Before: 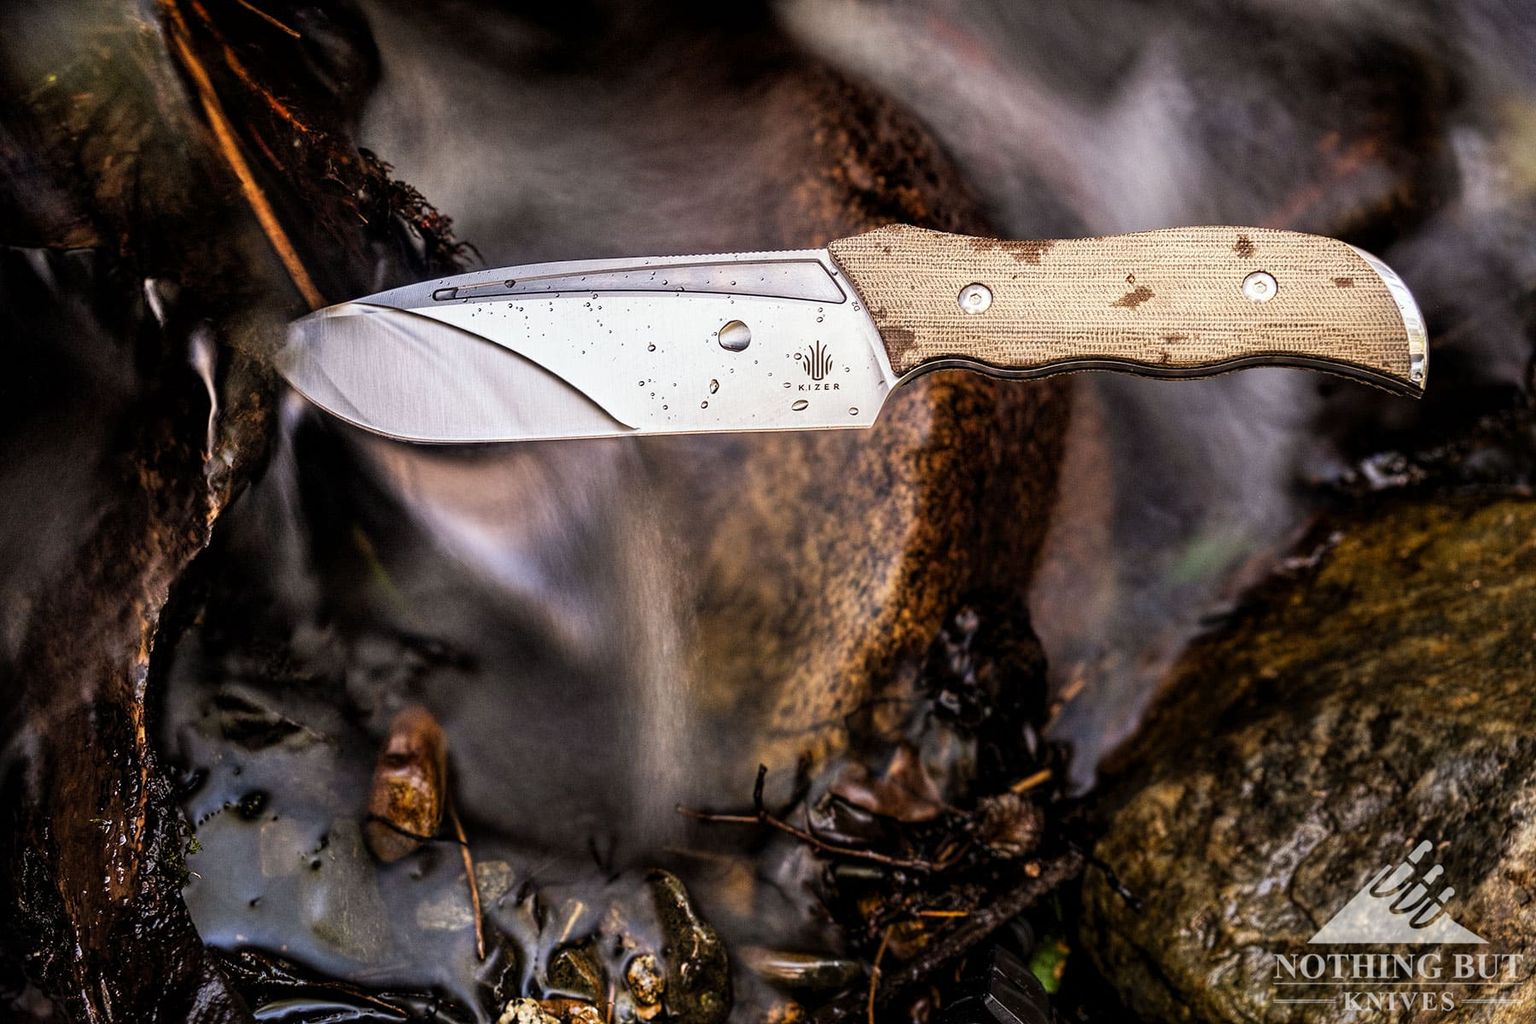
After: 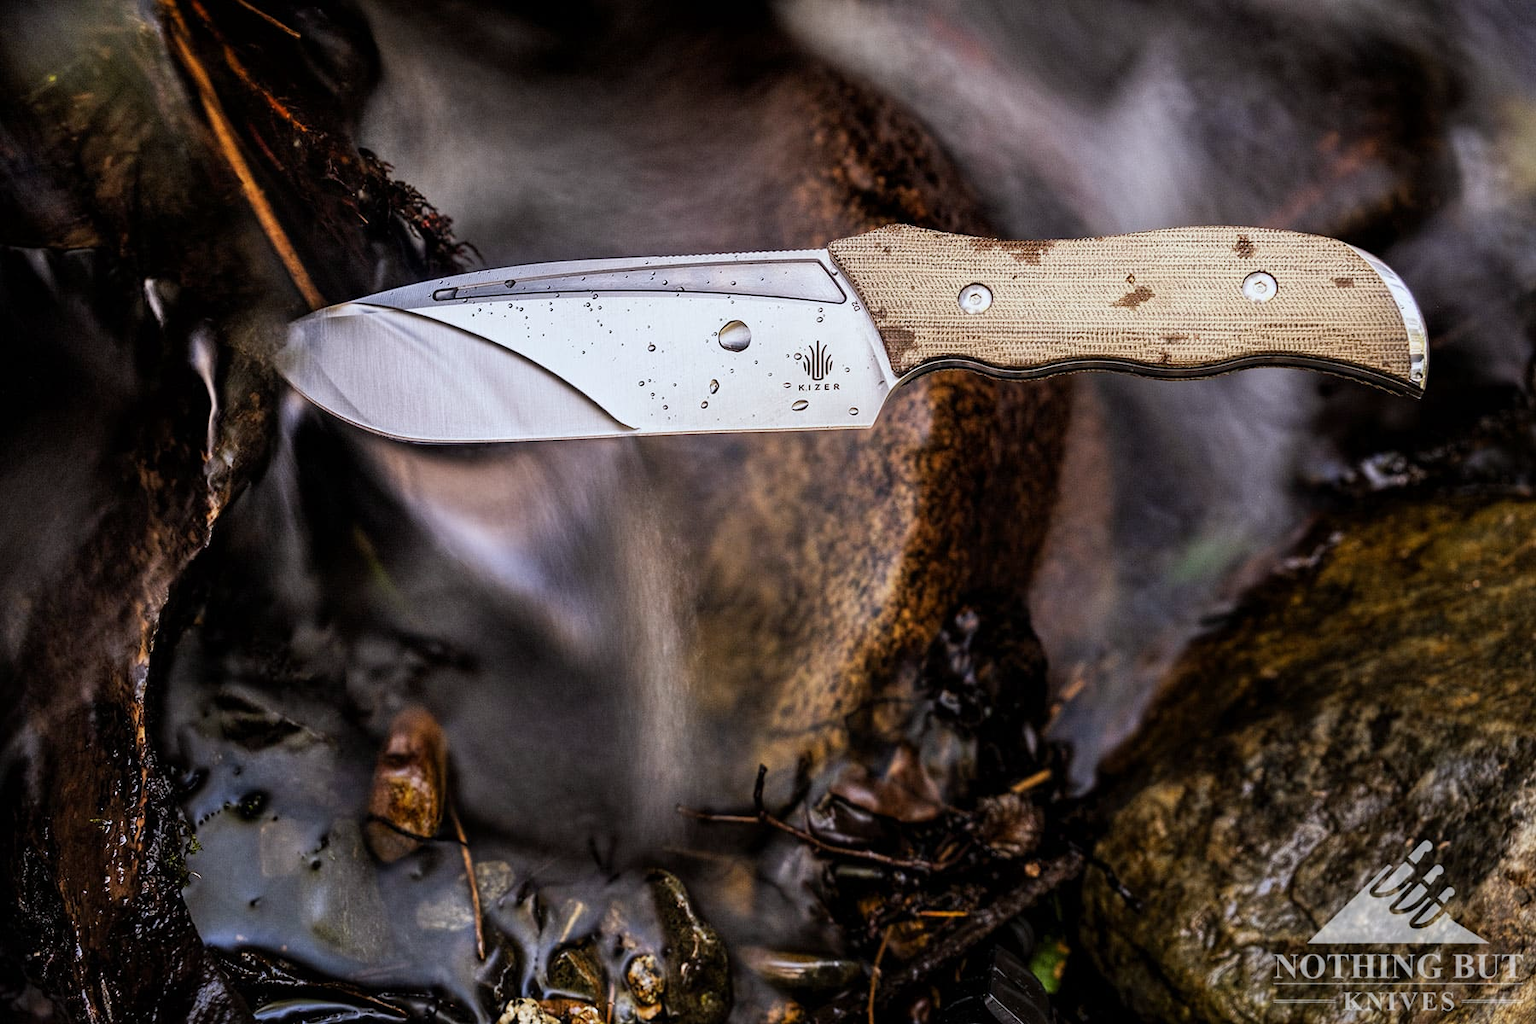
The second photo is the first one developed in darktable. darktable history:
white balance: red 0.974, blue 1.044
exposure: exposure -0.153 EV, compensate highlight preservation false
